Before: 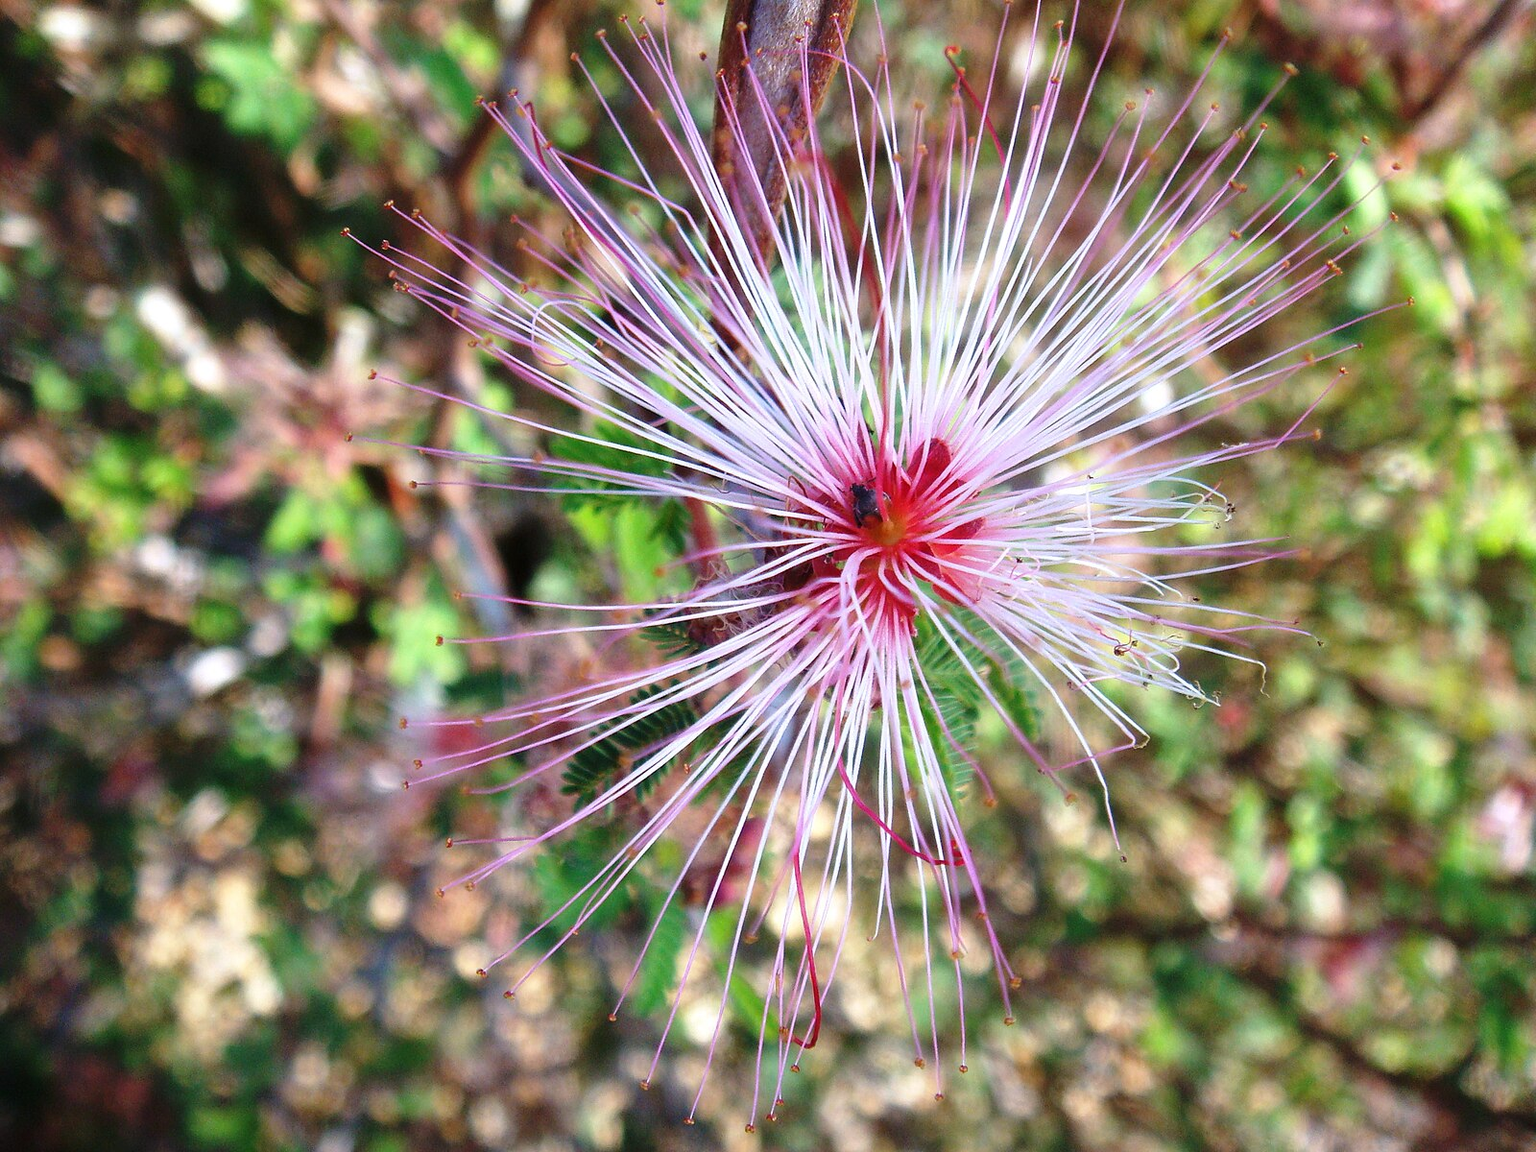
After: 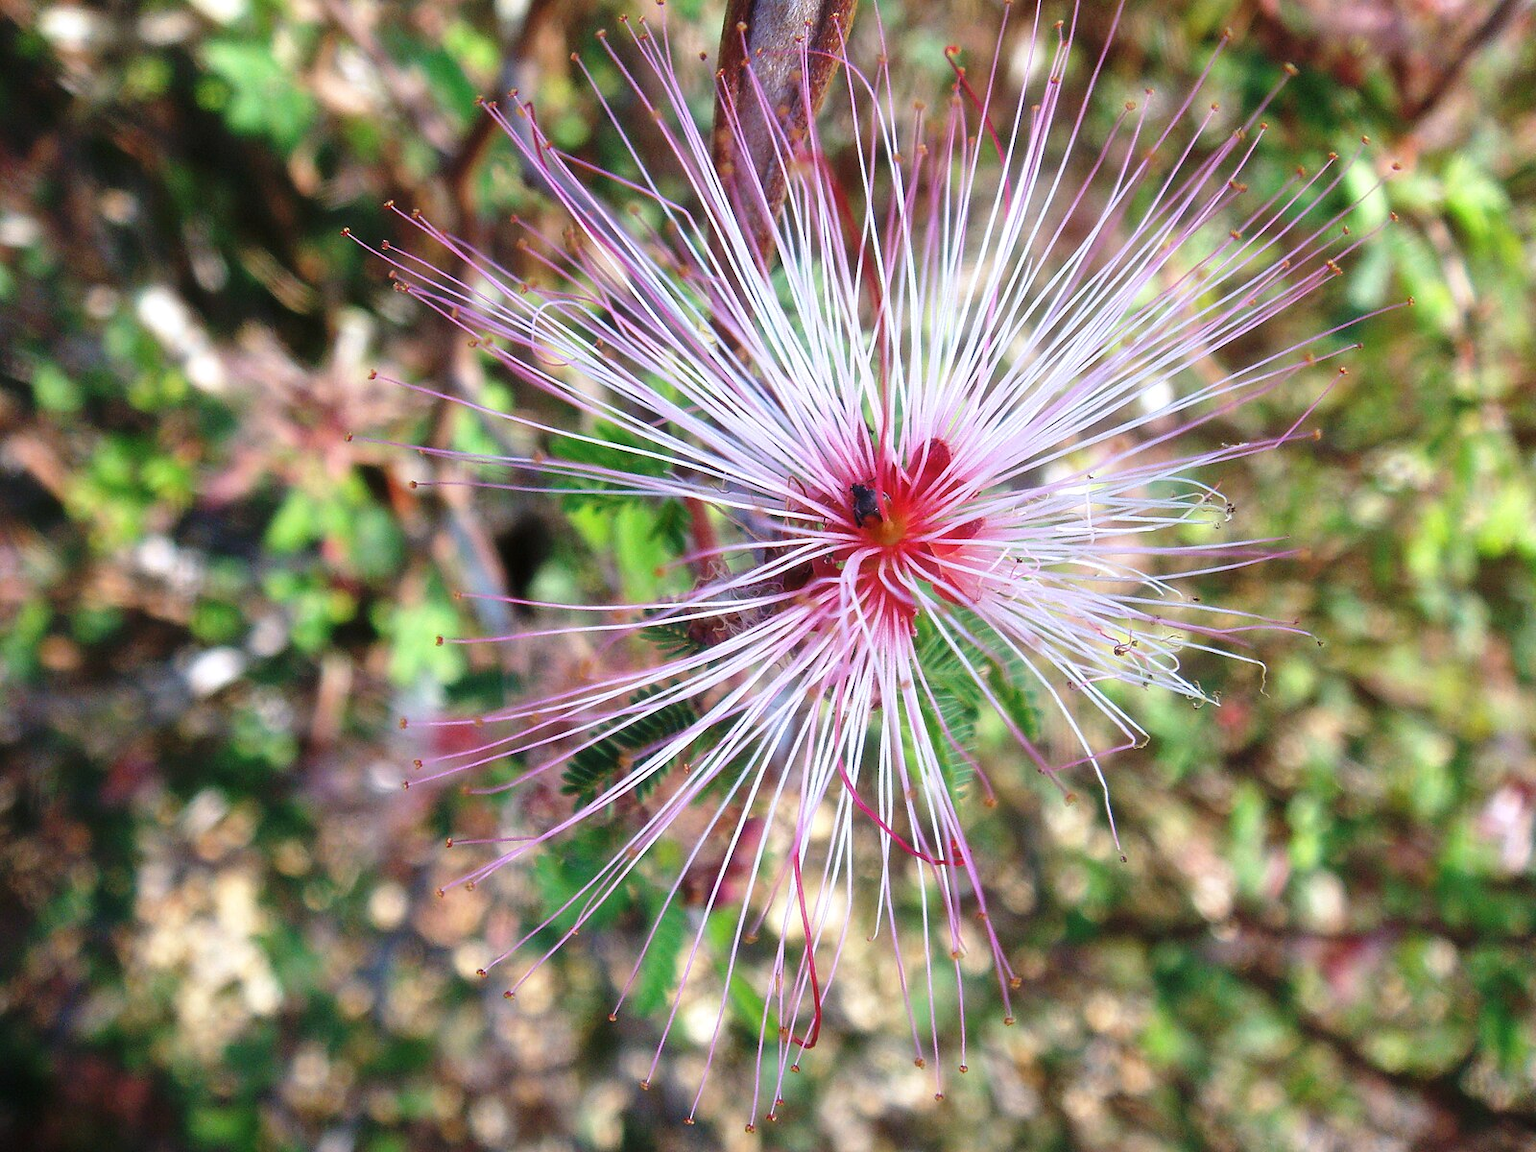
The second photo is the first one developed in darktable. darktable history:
tone equalizer: edges refinement/feathering 500, mask exposure compensation -1.57 EV, preserve details no
haze removal: strength -0.041, compatibility mode true, adaptive false
